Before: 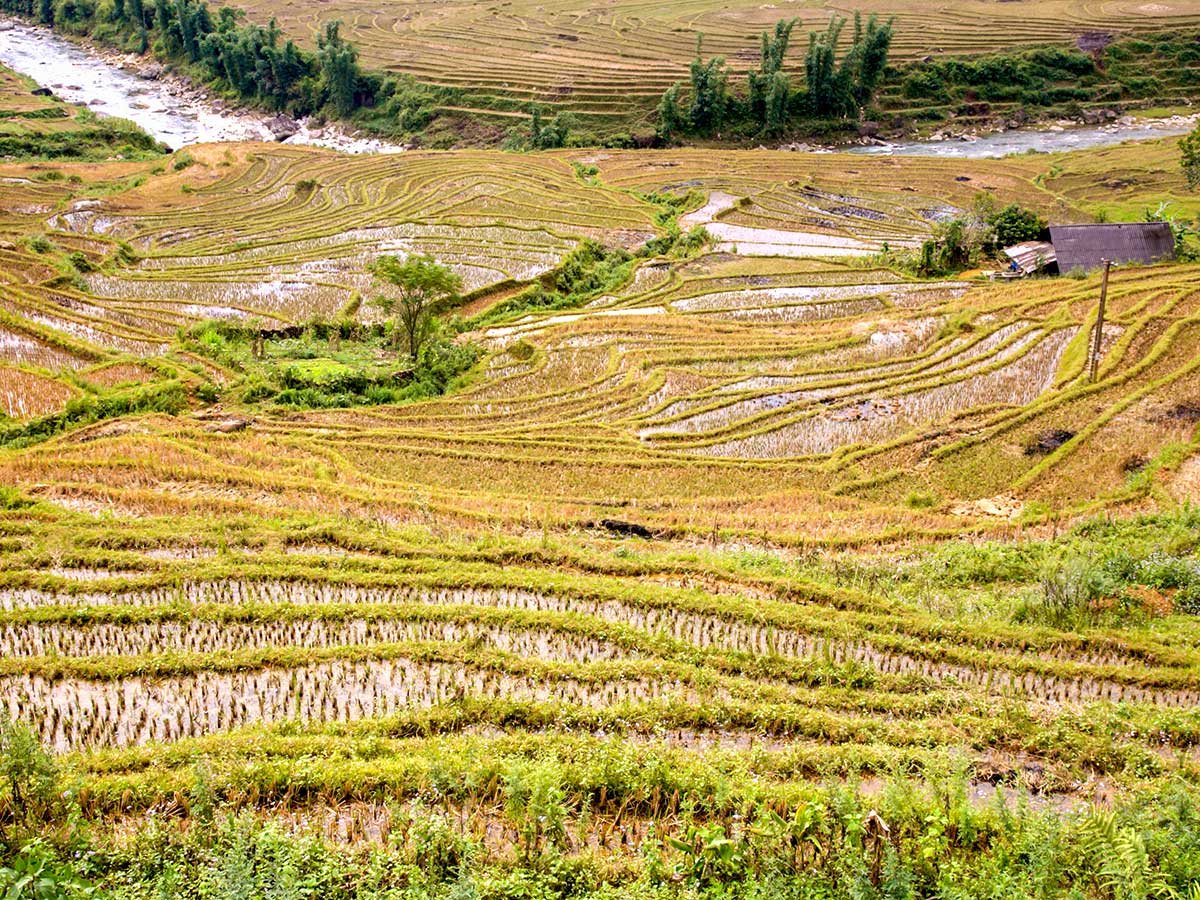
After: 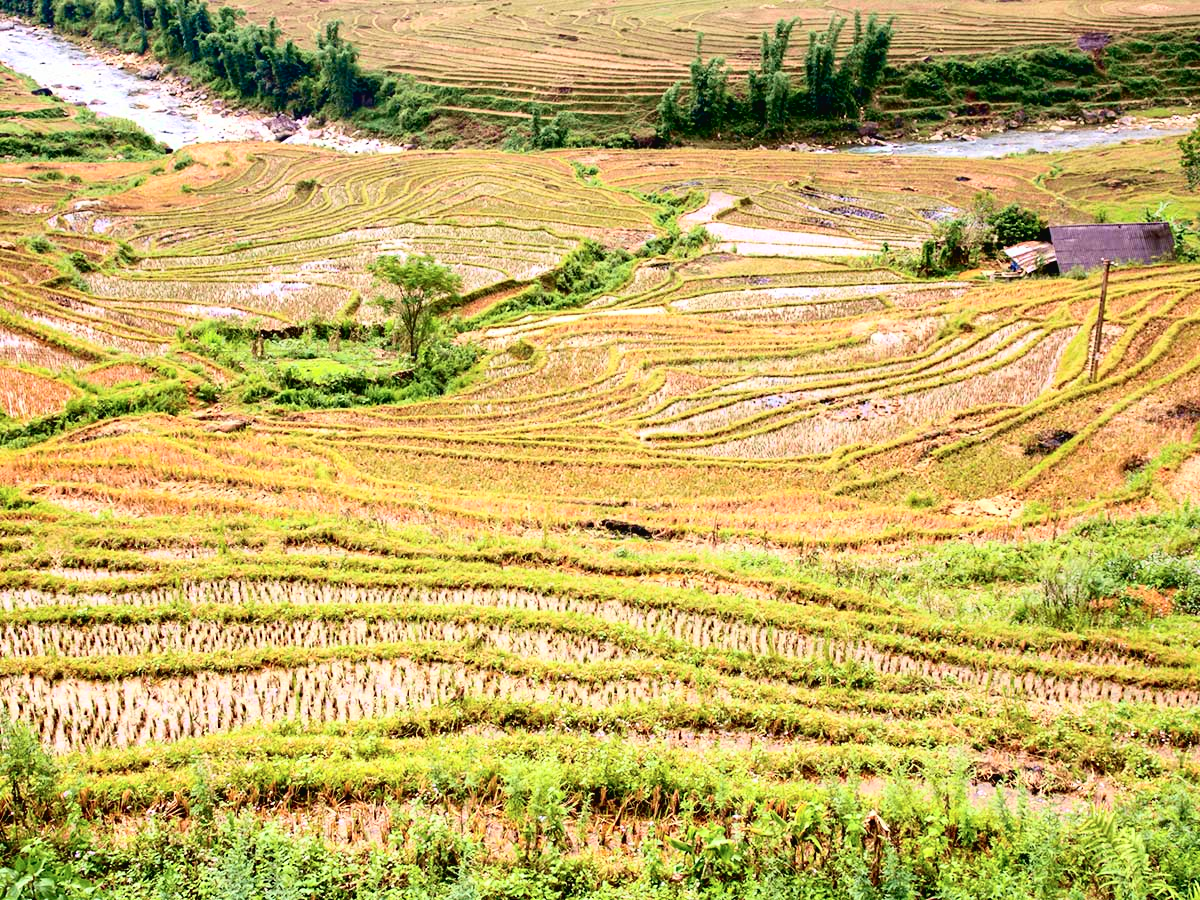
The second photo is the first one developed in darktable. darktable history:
tone curve: curves: ch0 [(0, 0.024) (0.049, 0.038) (0.176, 0.162) (0.311, 0.337) (0.416, 0.471) (0.565, 0.658) (0.817, 0.911) (1, 1)]; ch1 [(0, 0) (0.351, 0.347) (0.446, 0.42) (0.481, 0.463) (0.504, 0.504) (0.522, 0.521) (0.546, 0.563) (0.622, 0.664) (0.728, 0.786) (1, 1)]; ch2 [(0, 0) (0.327, 0.324) (0.427, 0.413) (0.458, 0.444) (0.502, 0.504) (0.526, 0.539) (0.547, 0.581) (0.601, 0.61) (0.76, 0.765) (1, 1)], color space Lab, independent channels, preserve colors none
